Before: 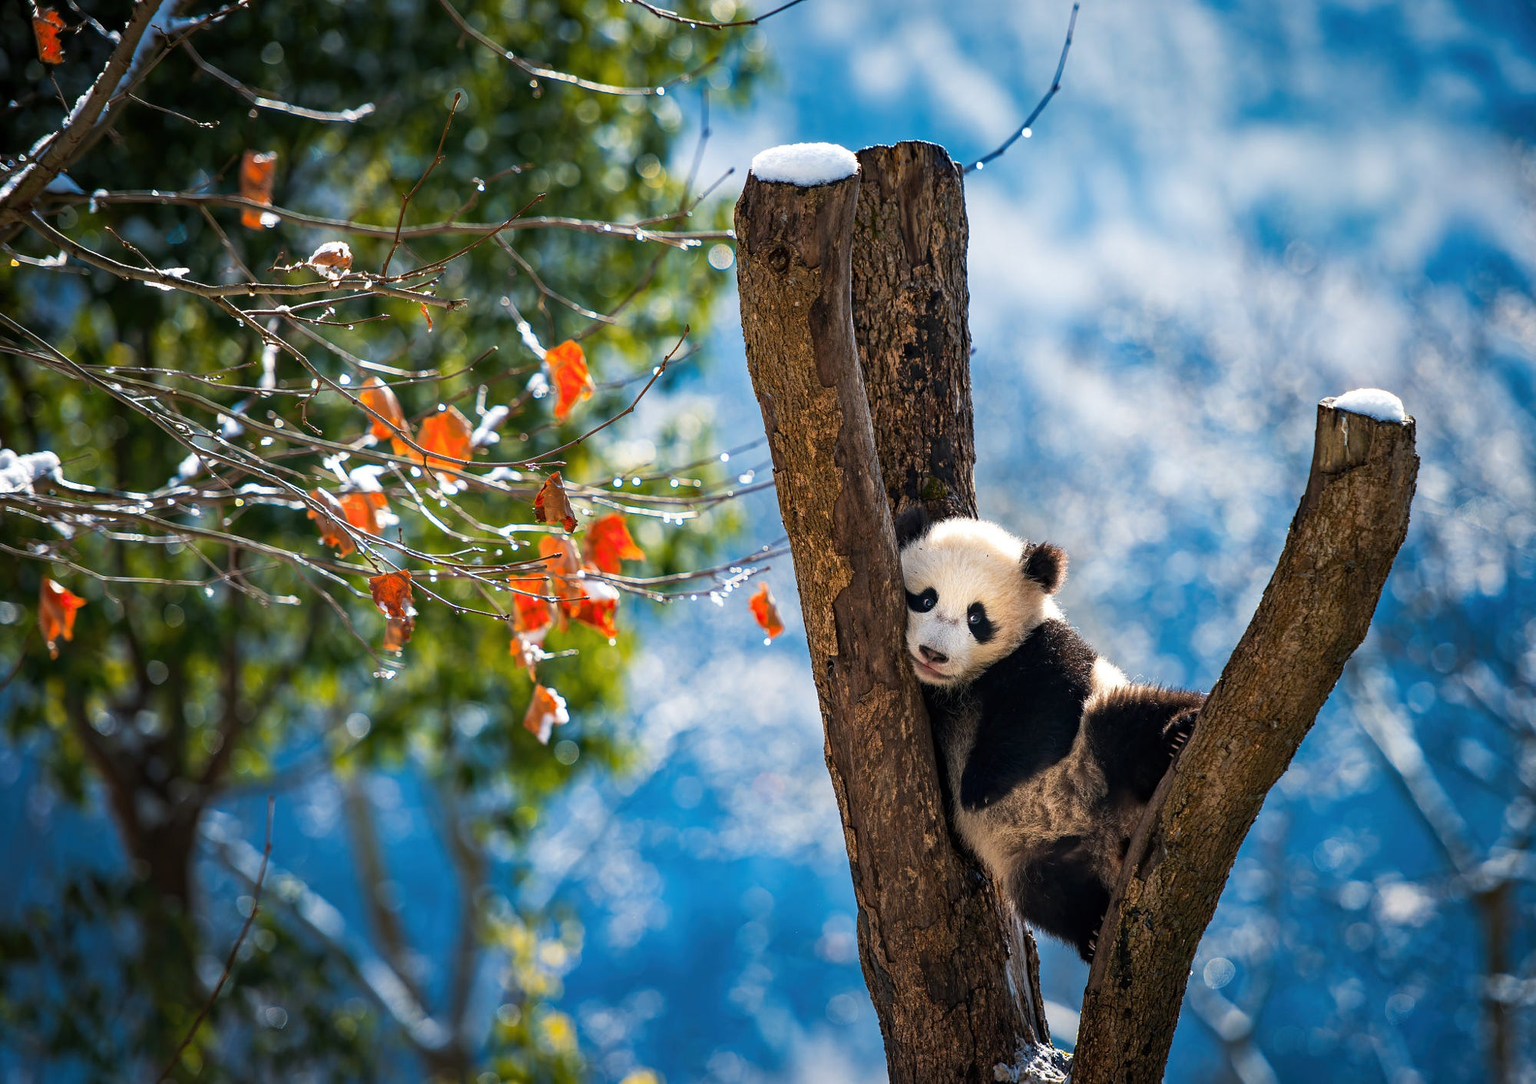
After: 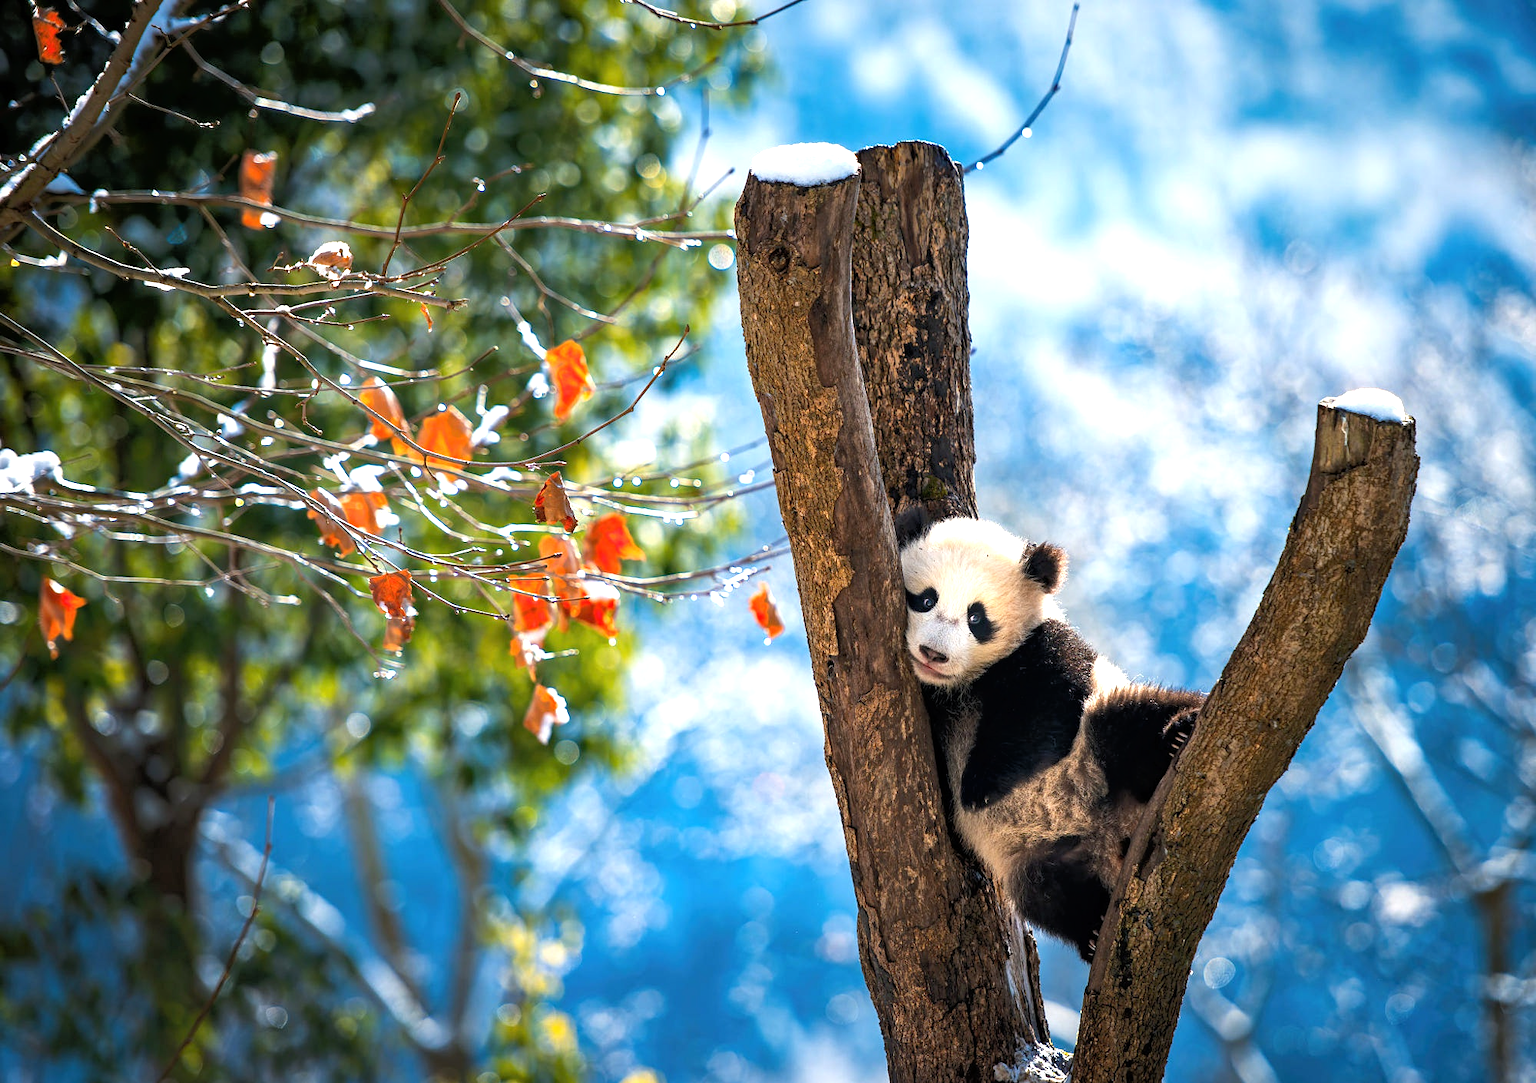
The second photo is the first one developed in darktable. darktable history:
tone equalizer: -8 EV -1.86 EV, -7 EV -1.16 EV, -6 EV -1.6 EV
exposure: black level correction 0, exposure 0.693 EV, compensate highlight preservation false
